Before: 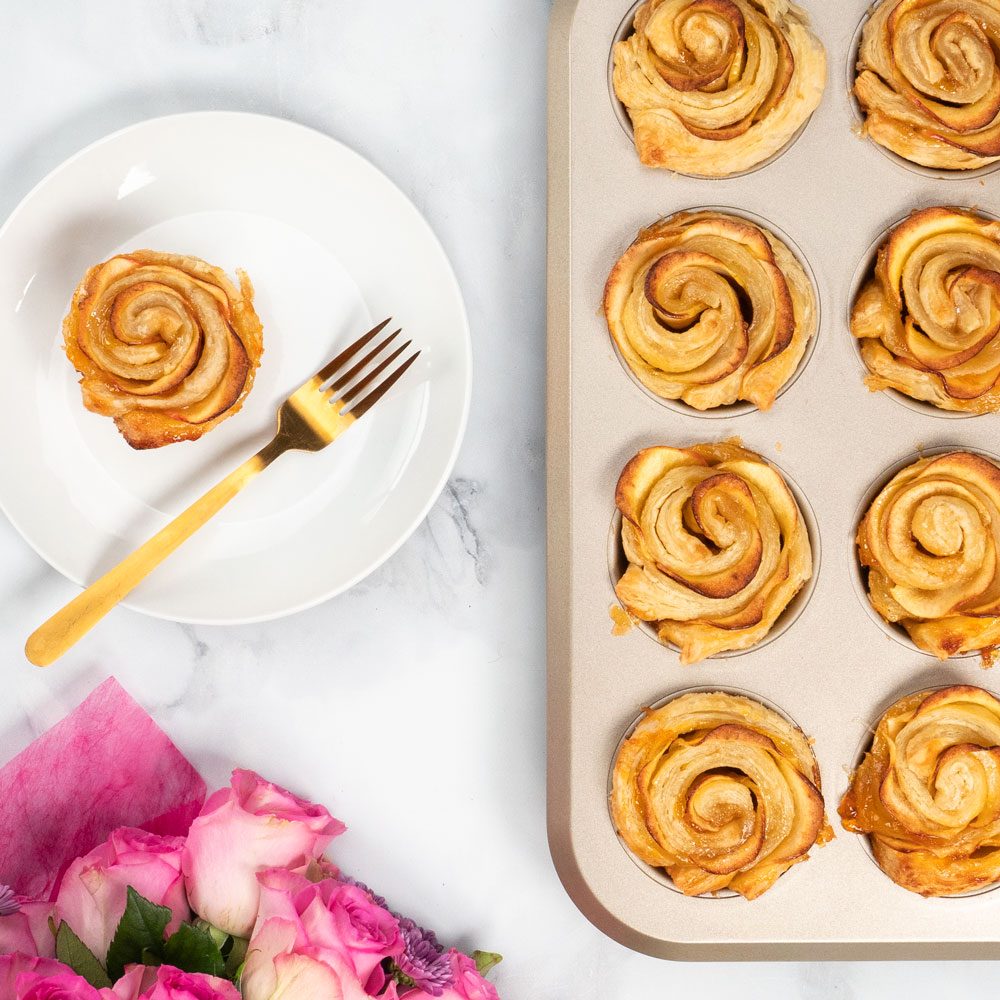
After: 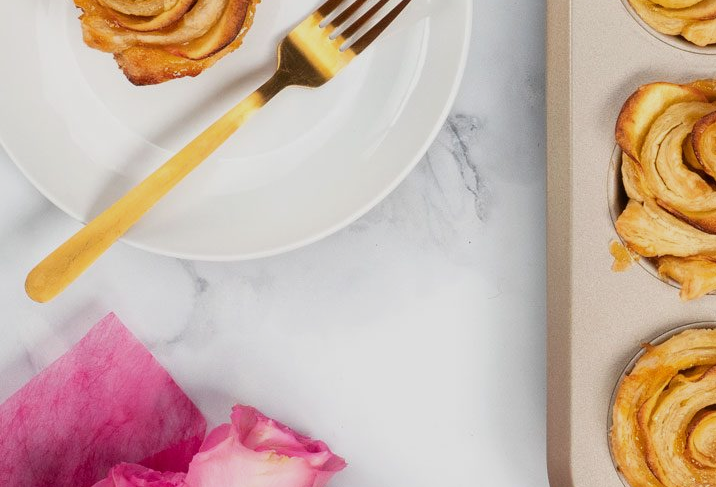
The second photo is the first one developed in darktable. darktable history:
exposure: exposure -0.35 EV, compensate highlight preservation false
crop: top 36.408%, right 28.361%, bottom 14.865%
